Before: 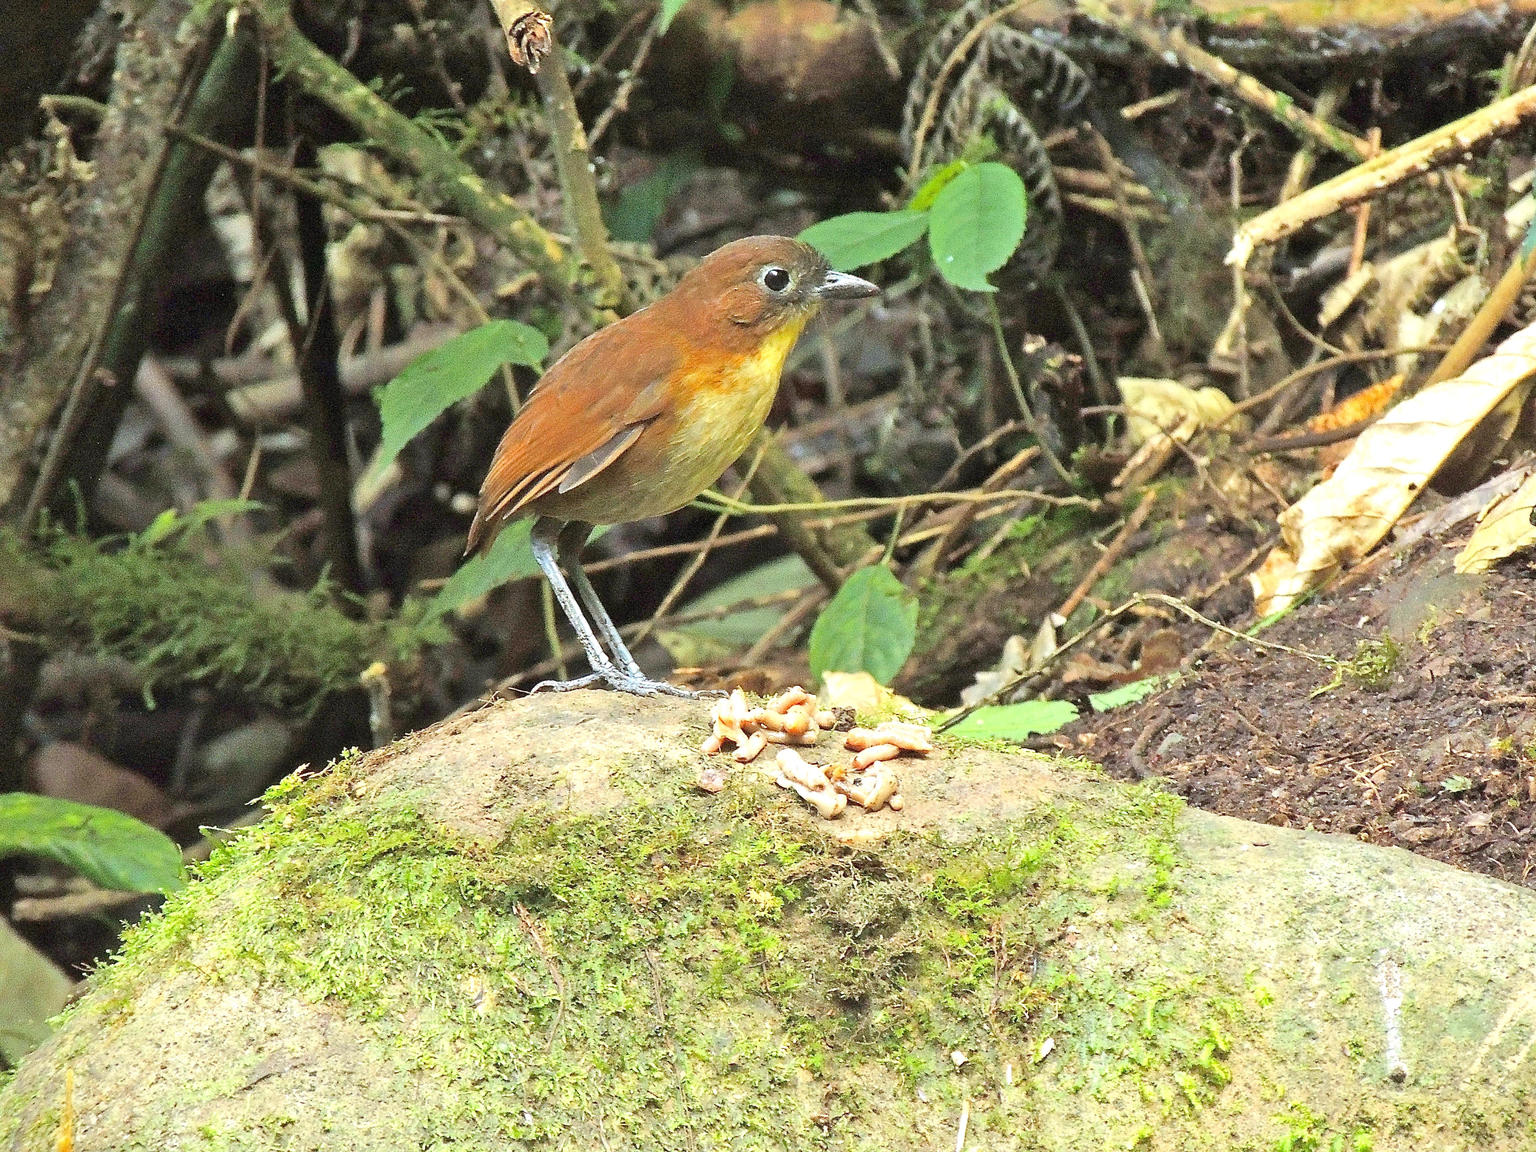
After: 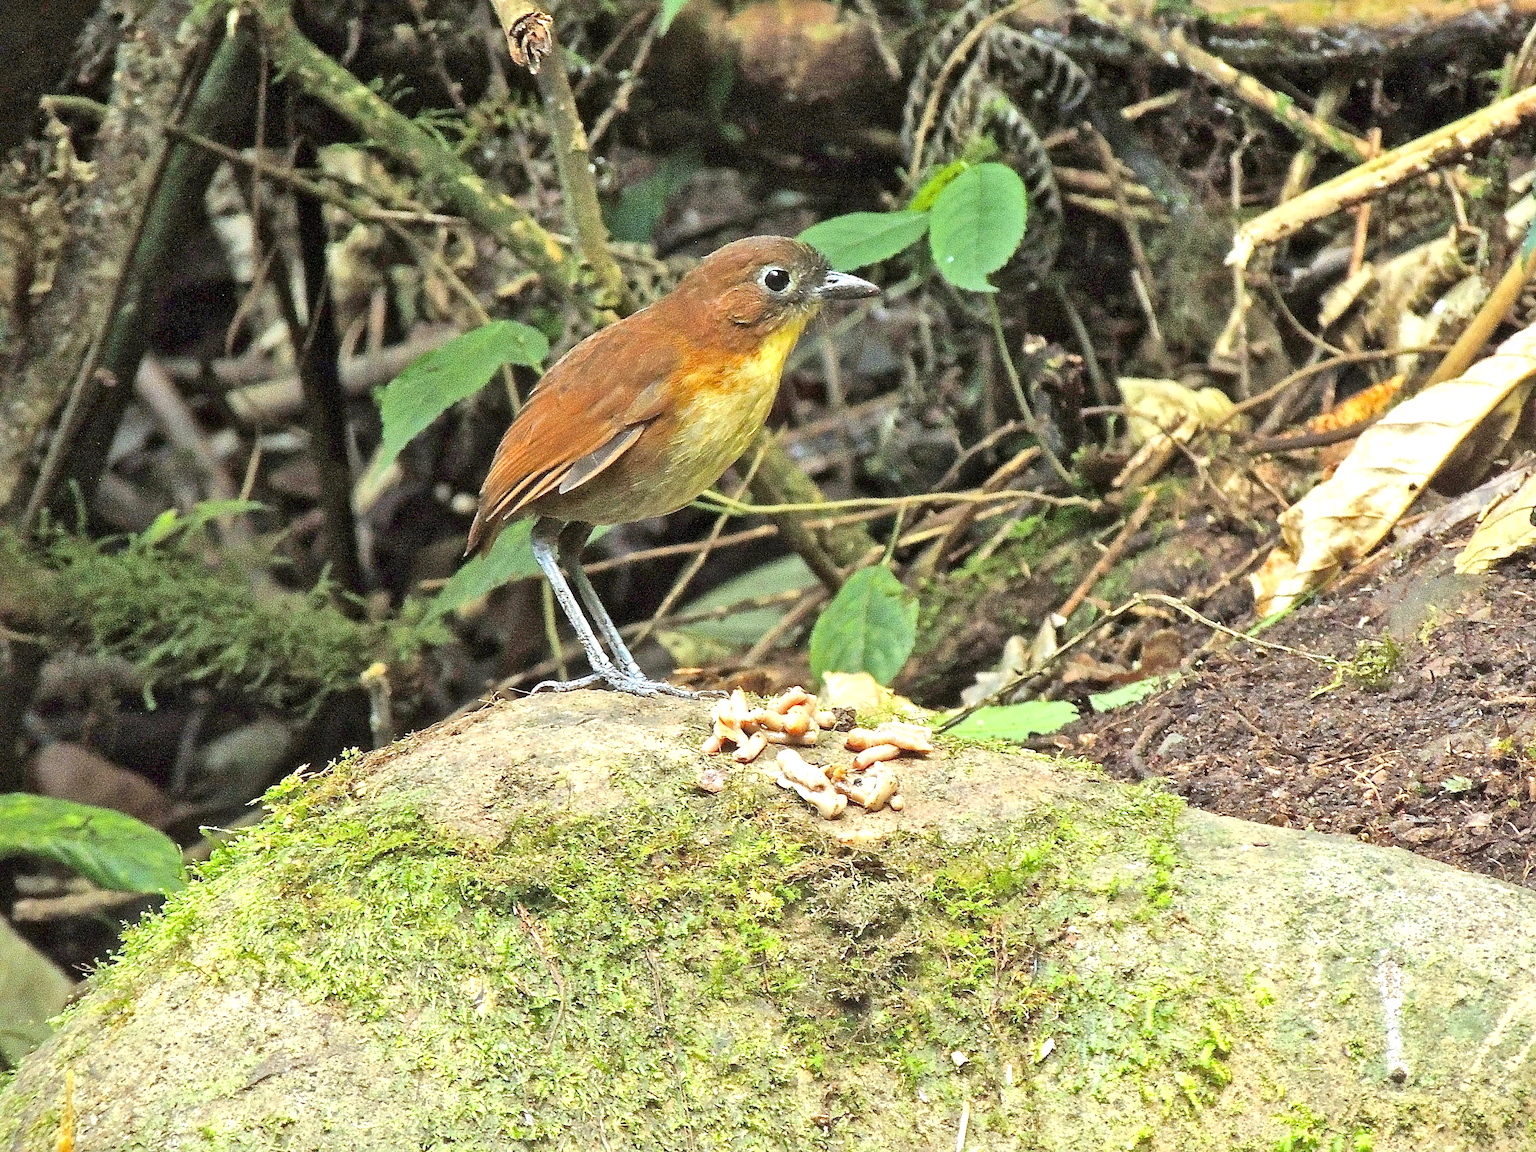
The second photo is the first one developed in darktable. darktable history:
local contrast: mode bilateral grid, contrast 21, coarseness 50, detail 150%, midtone range 0.2
